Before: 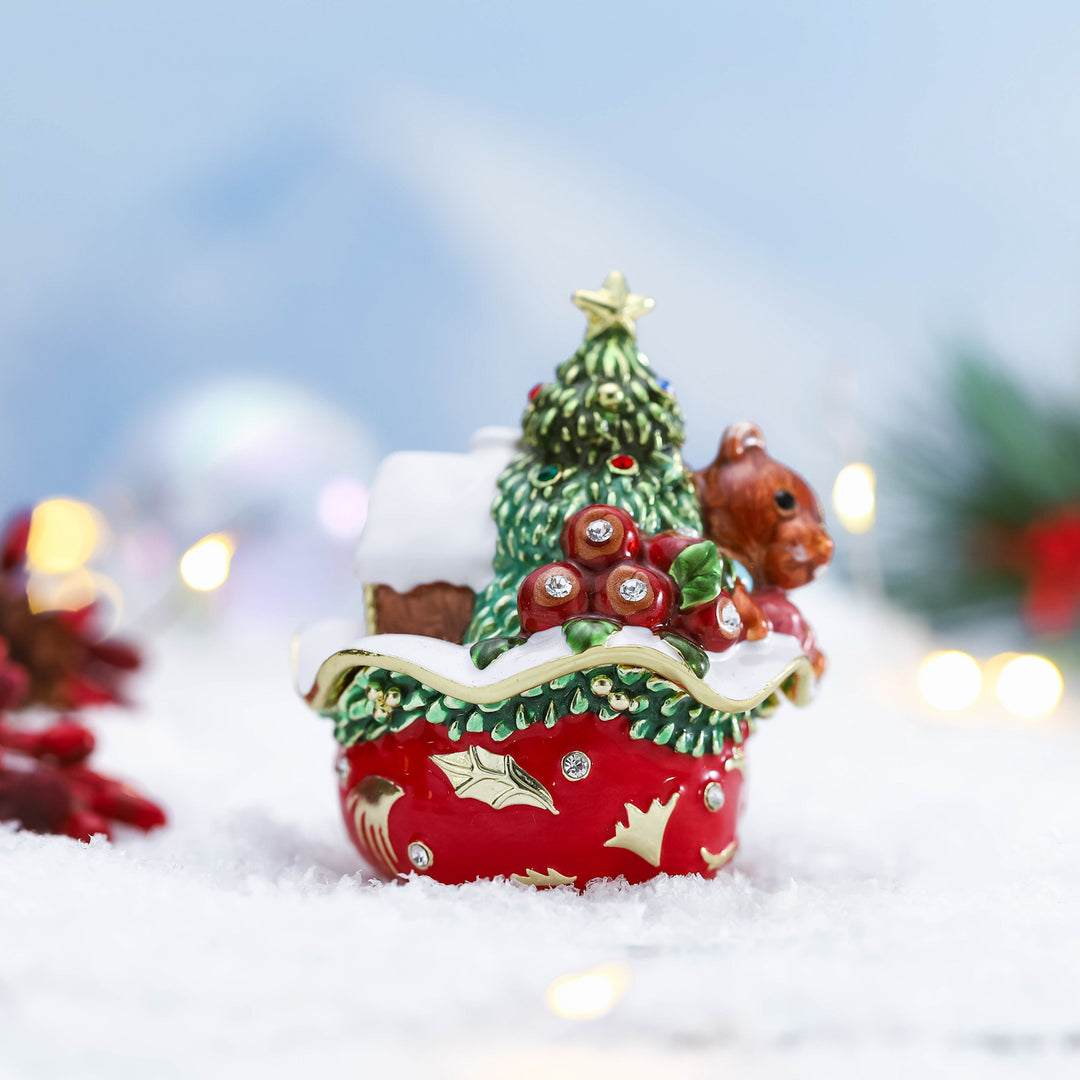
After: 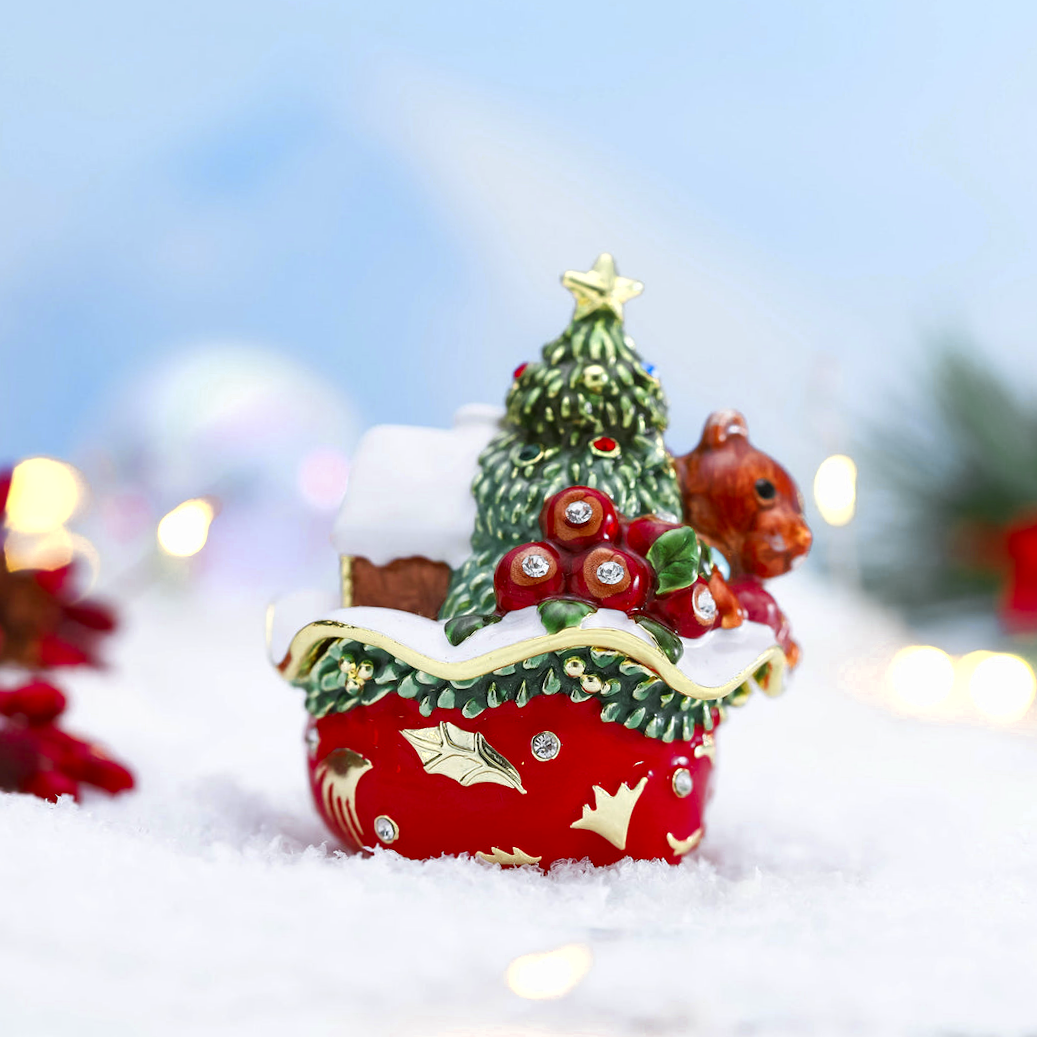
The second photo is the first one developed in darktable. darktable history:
crop and rotate: angle -2.38°
color zones: curves: ch0 [(0.004, 0.305) (0.261, 0.623) (0.389, 0.399) (0.708, 0.571) (0.947, 0.34)]; ch1 [(0.025, 0.645) (0.229, 0.584) (0.326, 0.551) (0.484, 0.262) (0.757, 0.643)]
